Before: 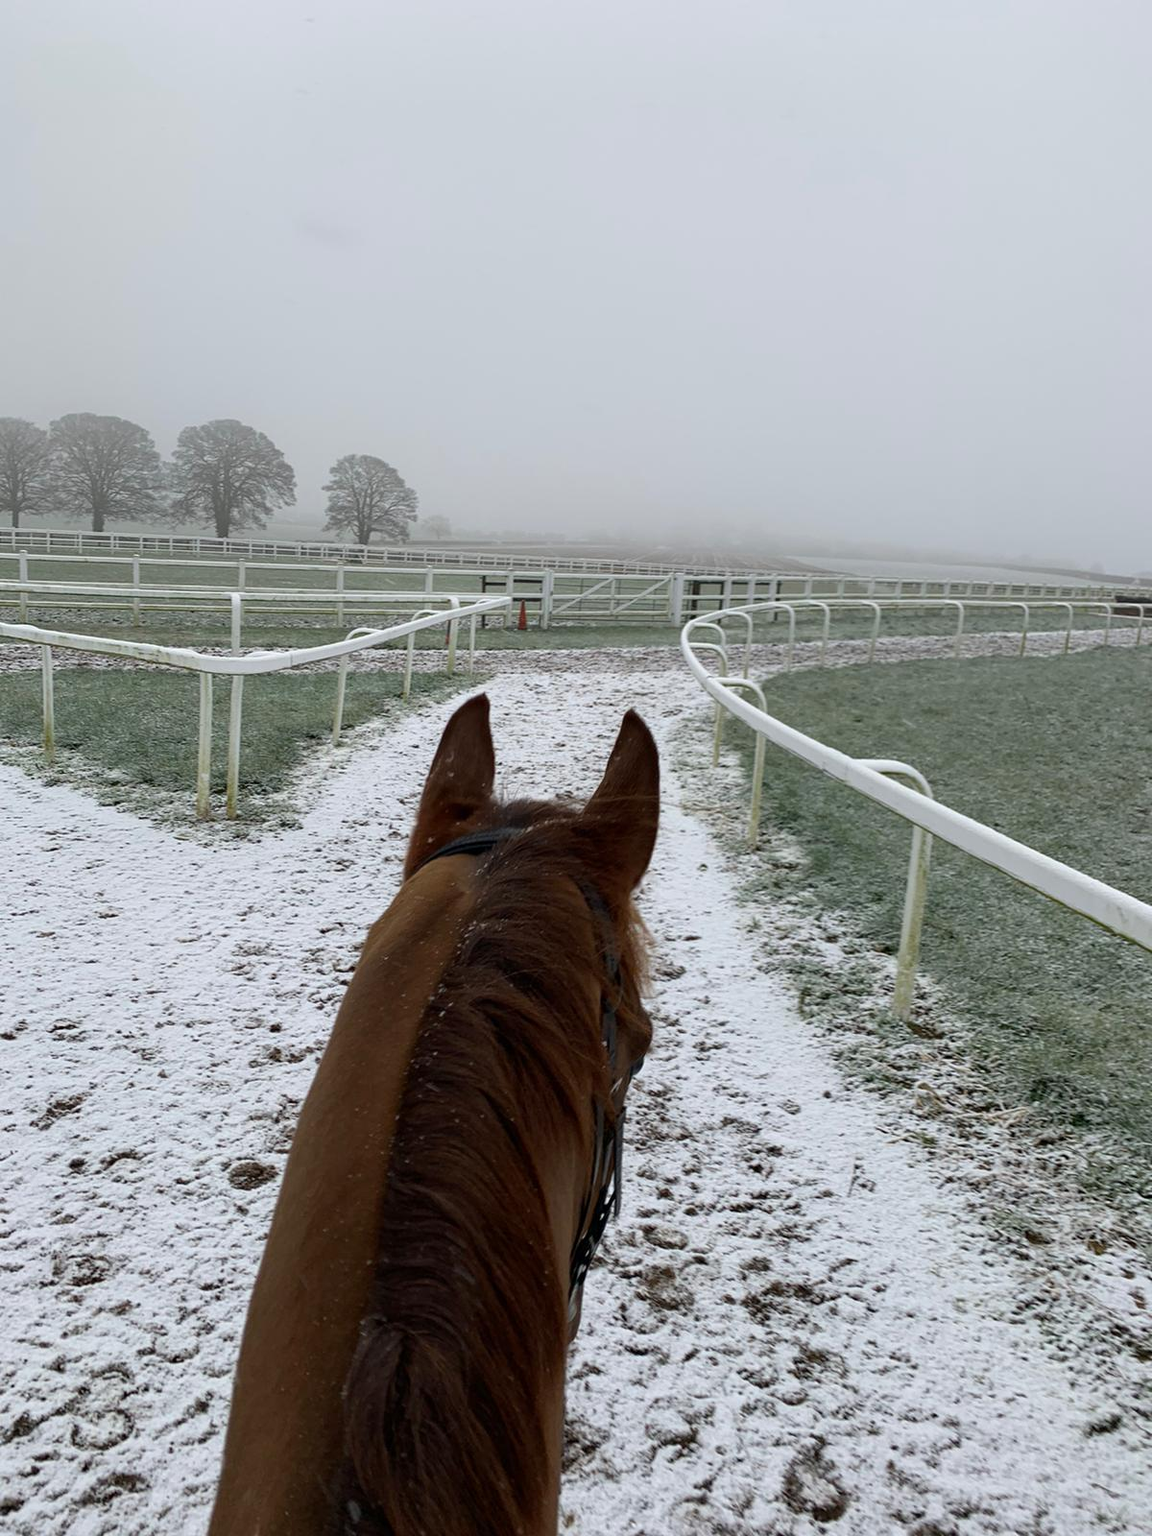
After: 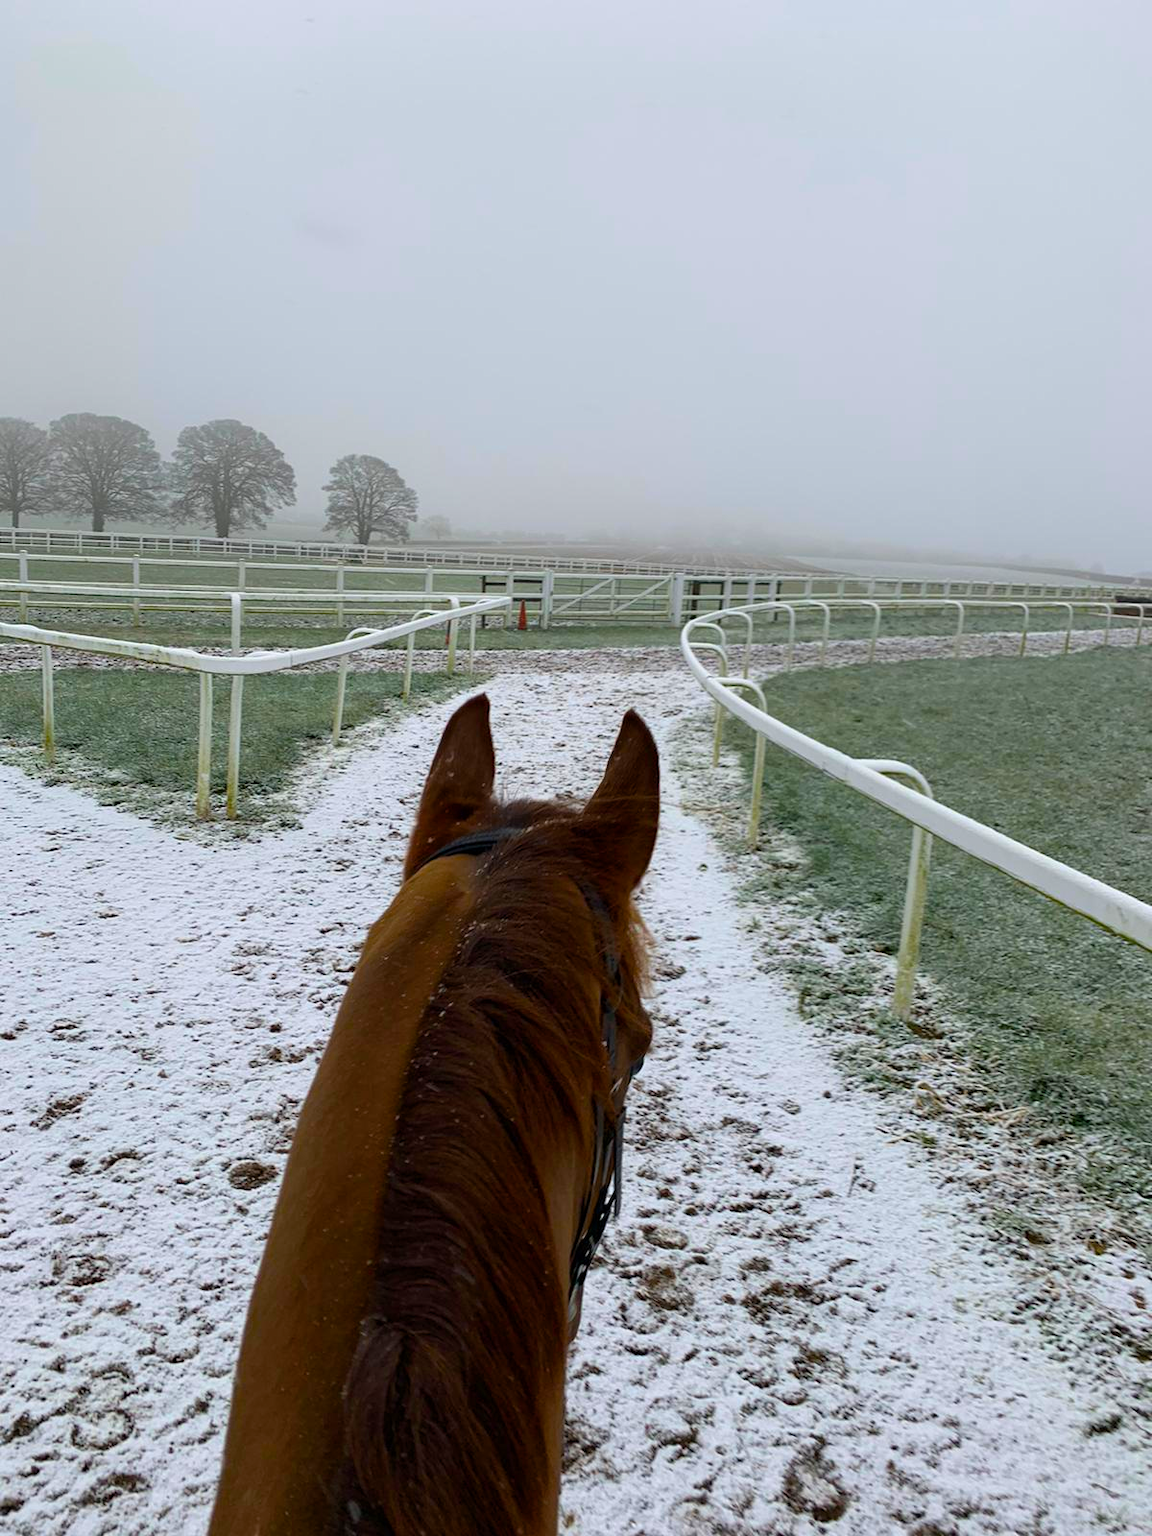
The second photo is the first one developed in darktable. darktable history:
color balance rgb: power › hue 312.73°, linear chroma grading › global chroma 0.724%, perceptual saturation grading › global saturation 29.483%, global vibrance 31.858%
